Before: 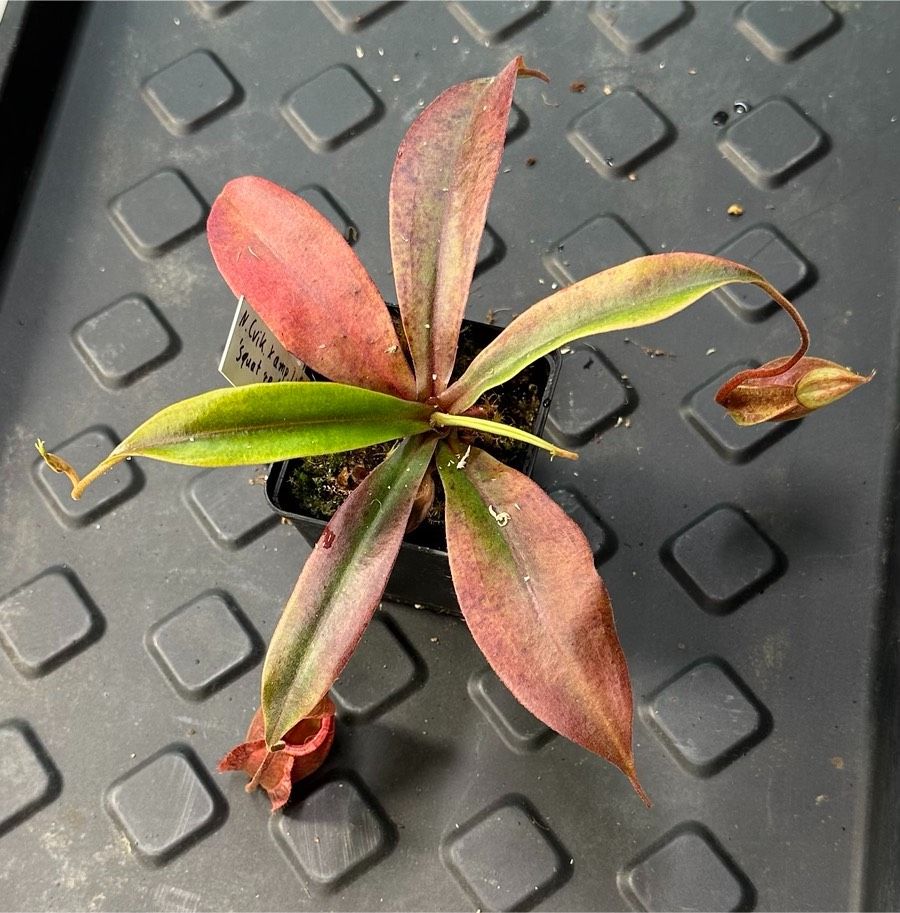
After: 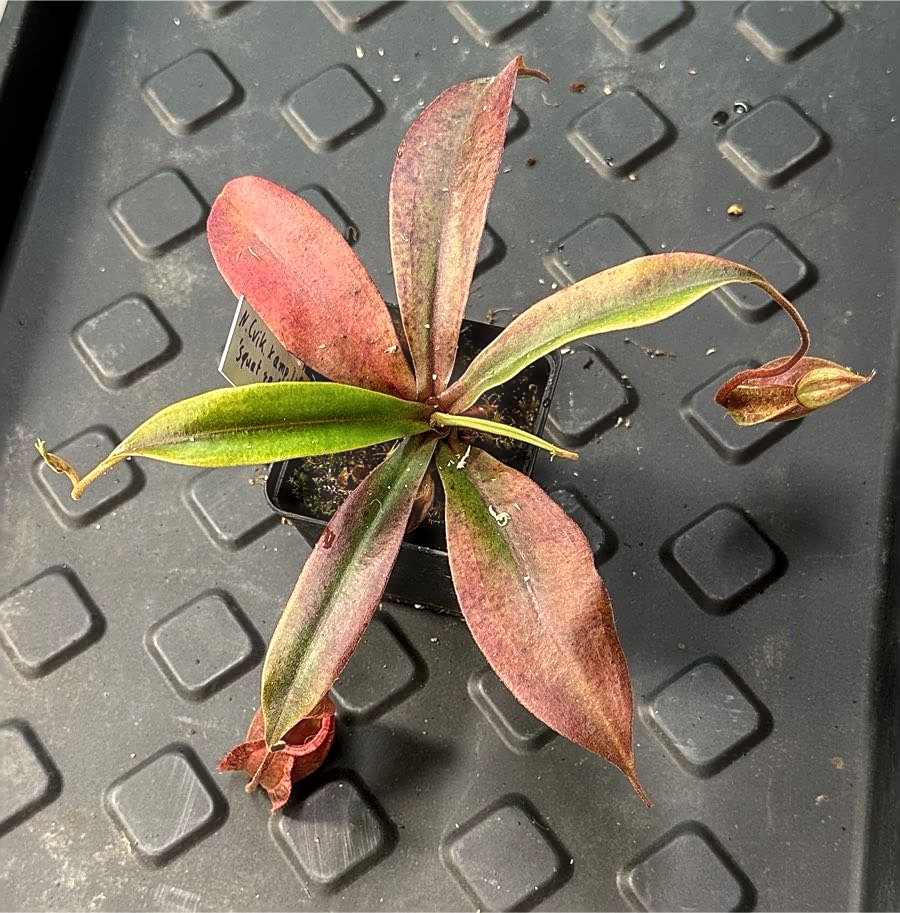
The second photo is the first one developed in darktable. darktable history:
haze removal: strength -0.1, adaptive false
local contrast: on, module defaults
sharpen: on, module defaults
